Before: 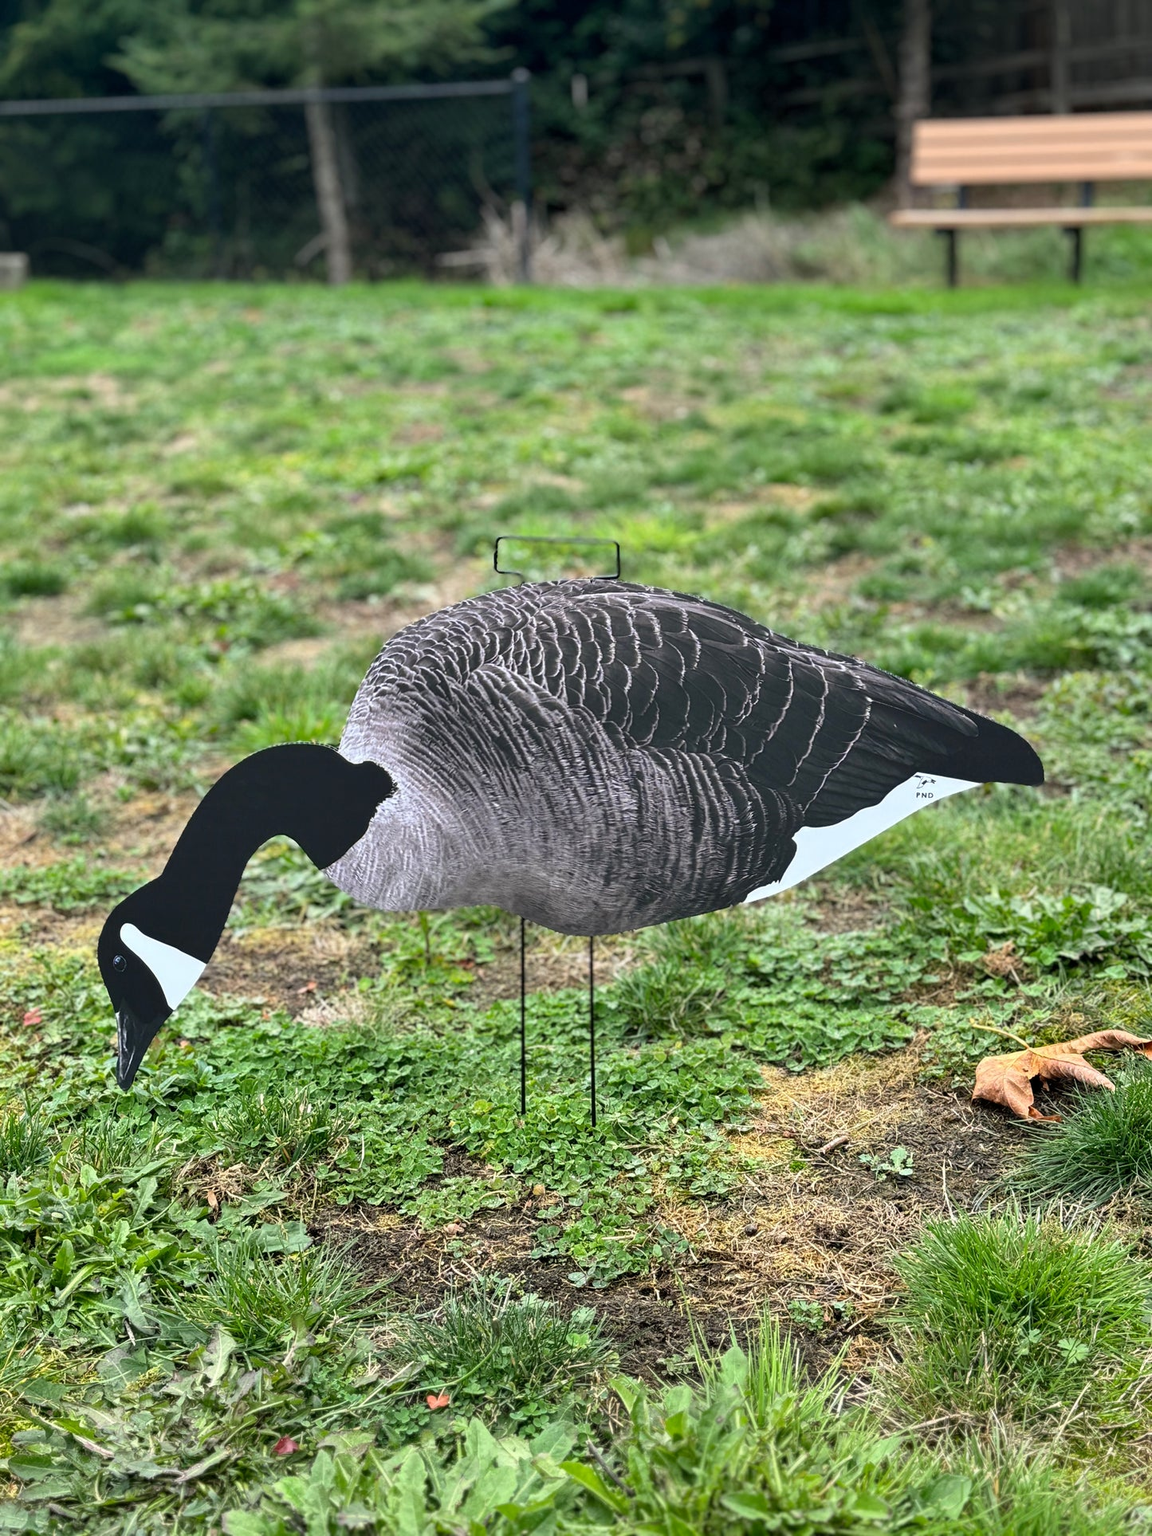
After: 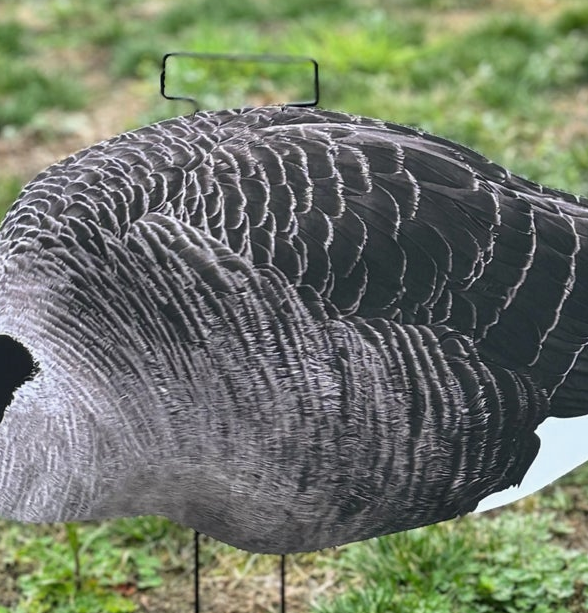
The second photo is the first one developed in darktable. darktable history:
exposure: exposure -0.072 EV, compensate exposure bias true, compensate highlight preservation false
crop: left 31.765%, top 32.204%, right 27.521%, bottom 35.974%
color zones: curves: ch1 [(0, 0.525) (0.143, 0.556) (0.286, 0.52) (0.429, 0.5) (0.571, 0.5) (0.714, 0.5) (0.857, 0.503) (1, 0.525)]
contrast brightness saturation: saturation -0.051
